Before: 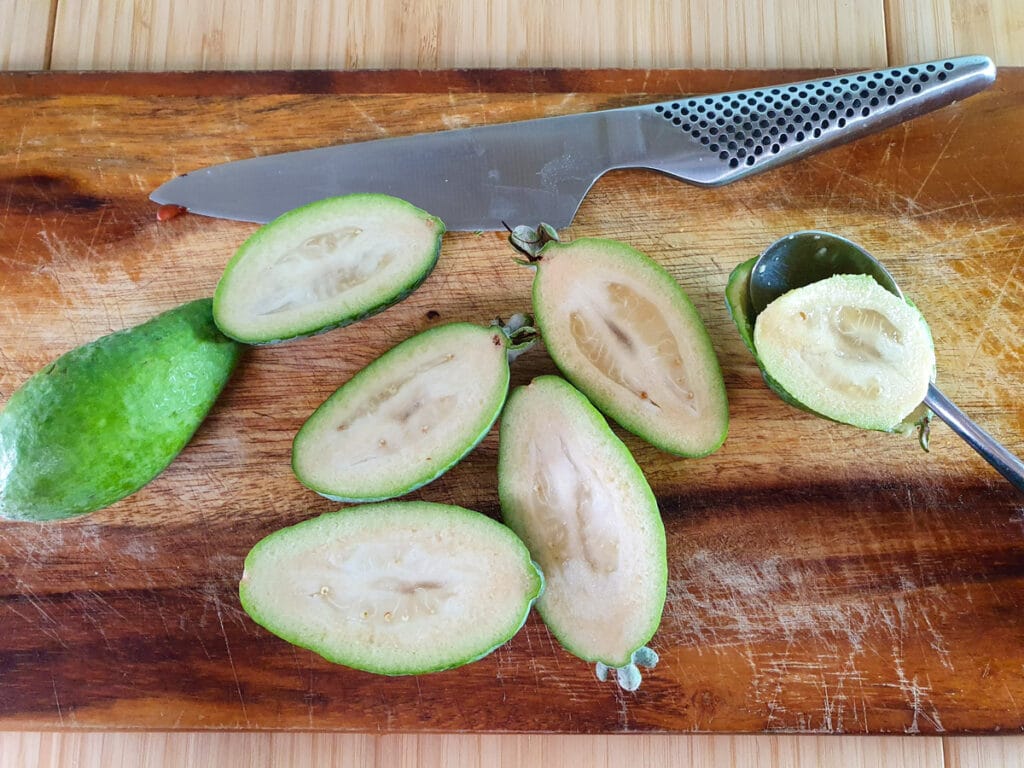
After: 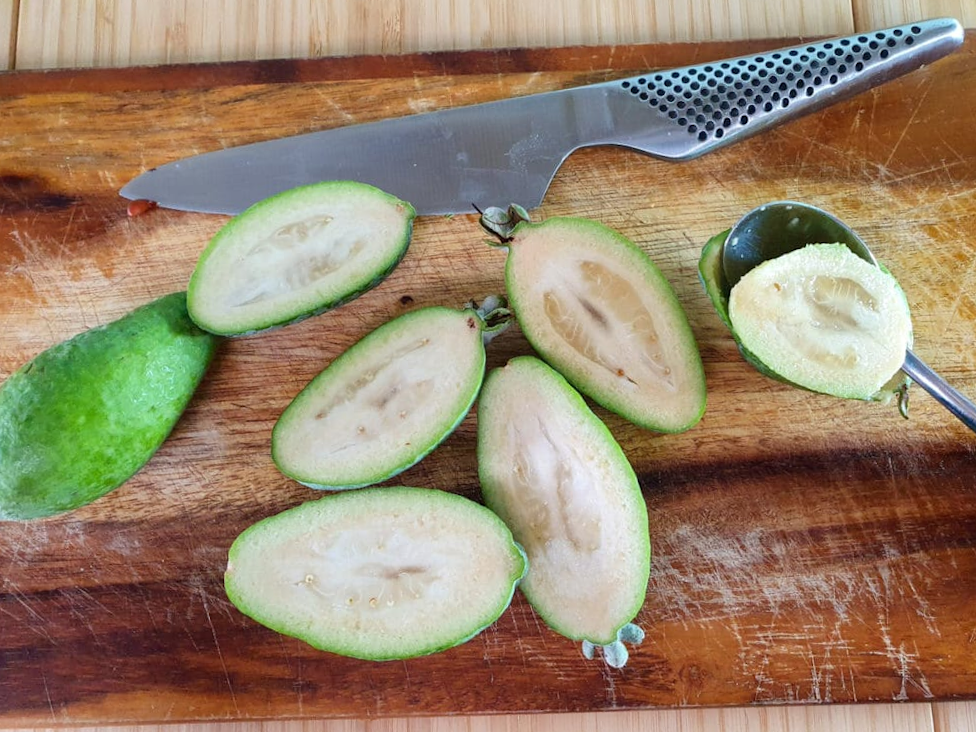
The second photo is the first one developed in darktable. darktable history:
color correction: highlights a* -0.182, highlights b* -0.124
rotate and perspective: rotation -2.12°, lens shift (vertical) 0.009, lens shift (horizontal) -0.008, automatic cropping original format, crop left 0.036, crop right 0.964, crop top 0.05, crop bottom 0.959
